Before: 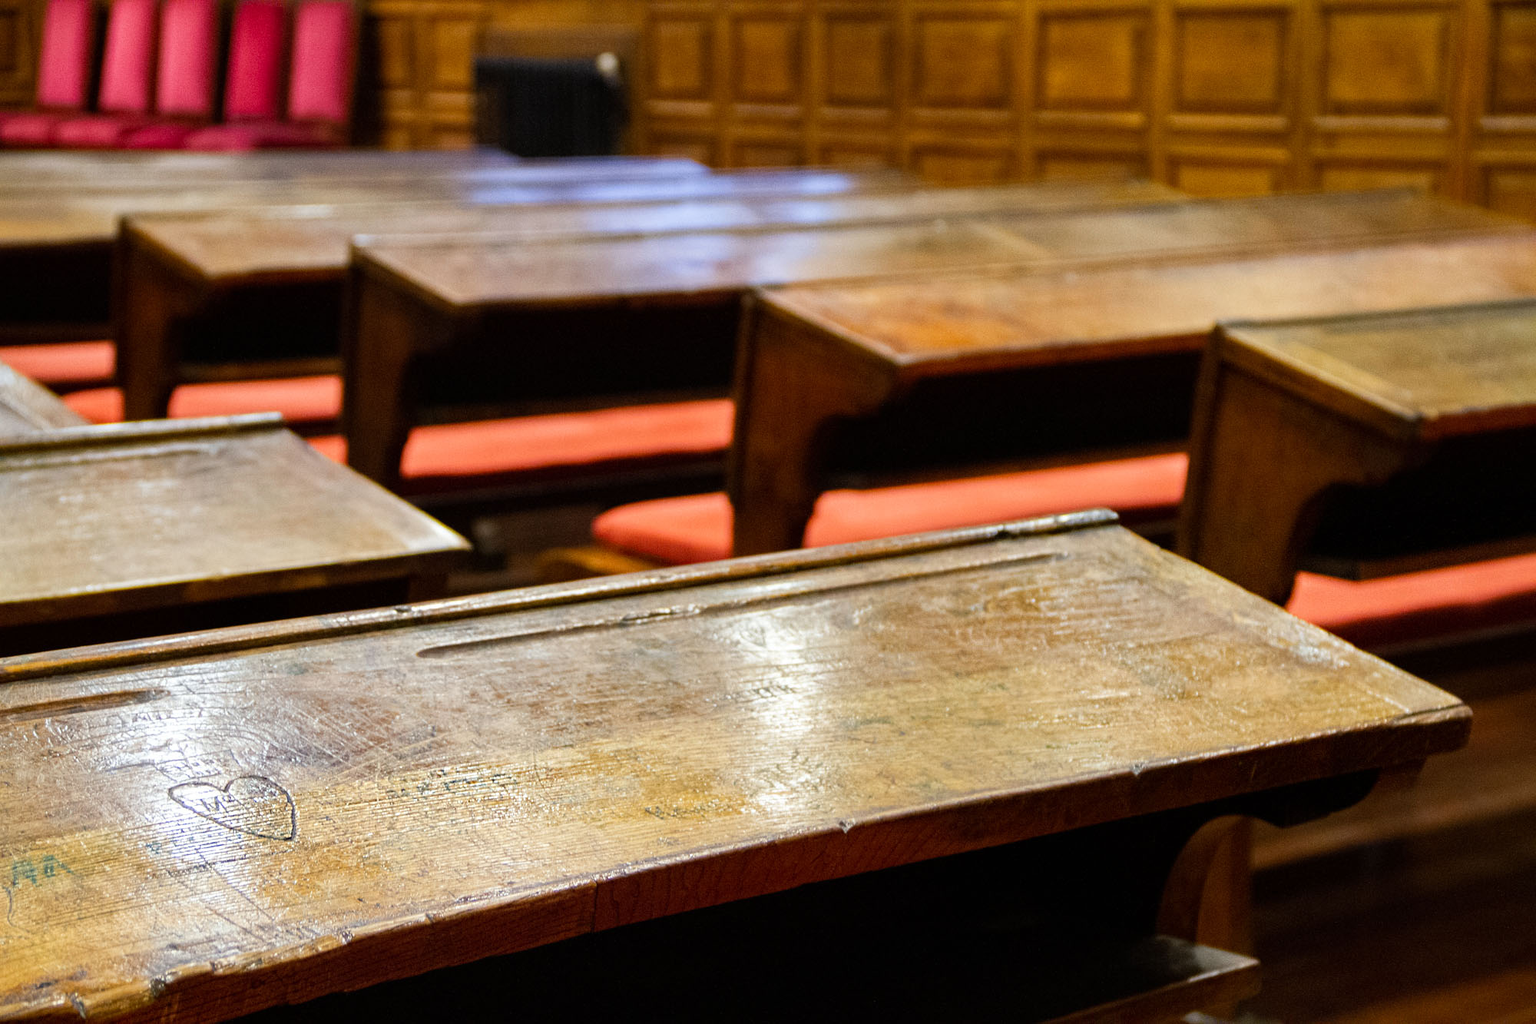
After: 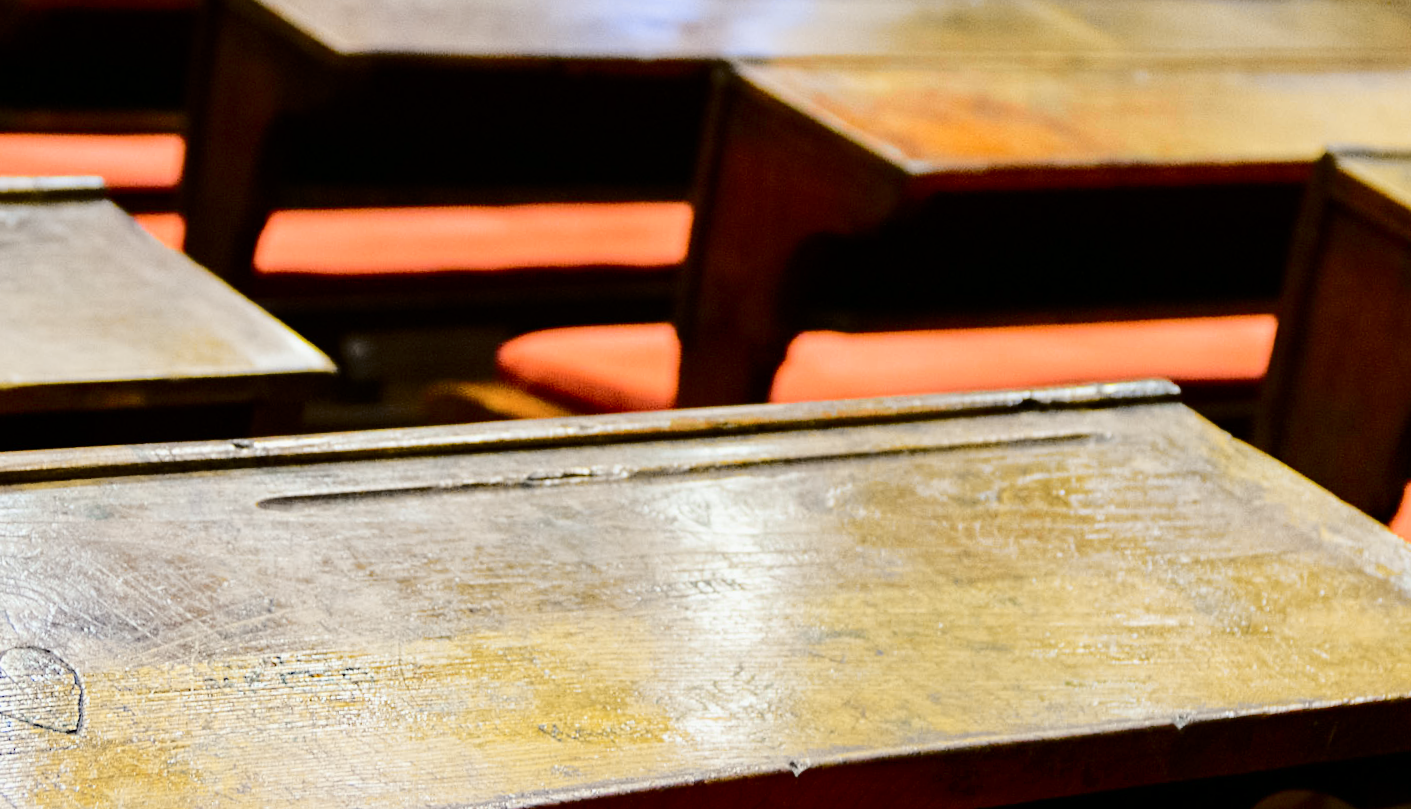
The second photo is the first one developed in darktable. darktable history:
crop and rotate: angle -4.14°, left 9.867%, top 20.818%, right 12.11%, bottom 11.995%
tone curve: curves: ch0 [(0, 0) (0.094, 0.039) (0.243, 0.155) (0.411, 0.482) (0.479, 0.583) (0.654, 0.742) (0.793, 0.851) (0.994, 0.974)]; ch1 [(0, 0) (0.161, 0.092) (0.35, 0.33) (0.392, 0.392) (0.456, 0.456) (0.505, 0.502) (0.537, 0.518) (0.553, 0.53) (0.573, 0.569) (0.718, 0.718) (1, 1)]; ch2 [(0, 0) (0.346, 0.362) (0.411, 0.412) (0.502, 0.502) (0.531, 0.521) (0.576, 0.553) (0.615, 0.621) (1, 1)], color space Lab, independent channels, preserve colors none
